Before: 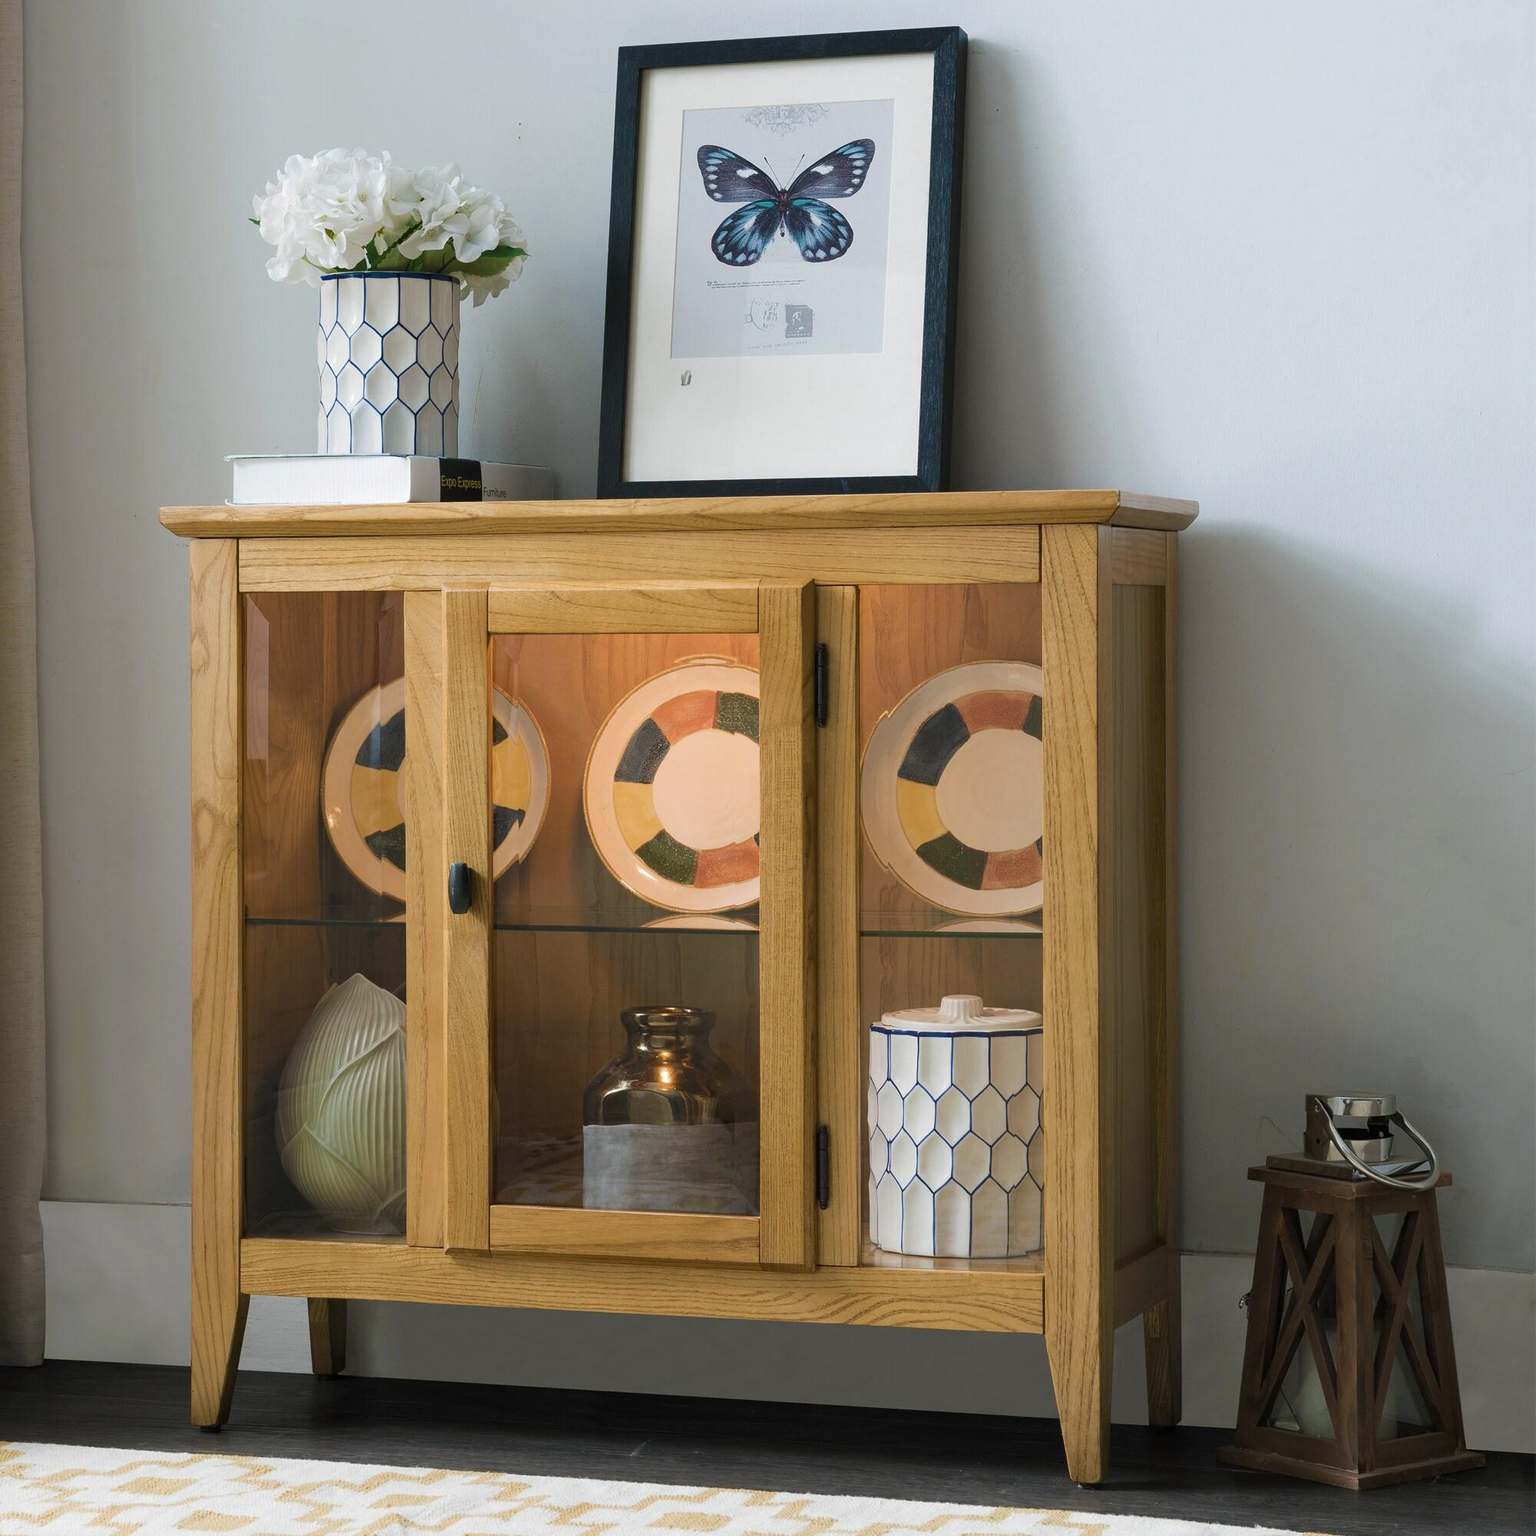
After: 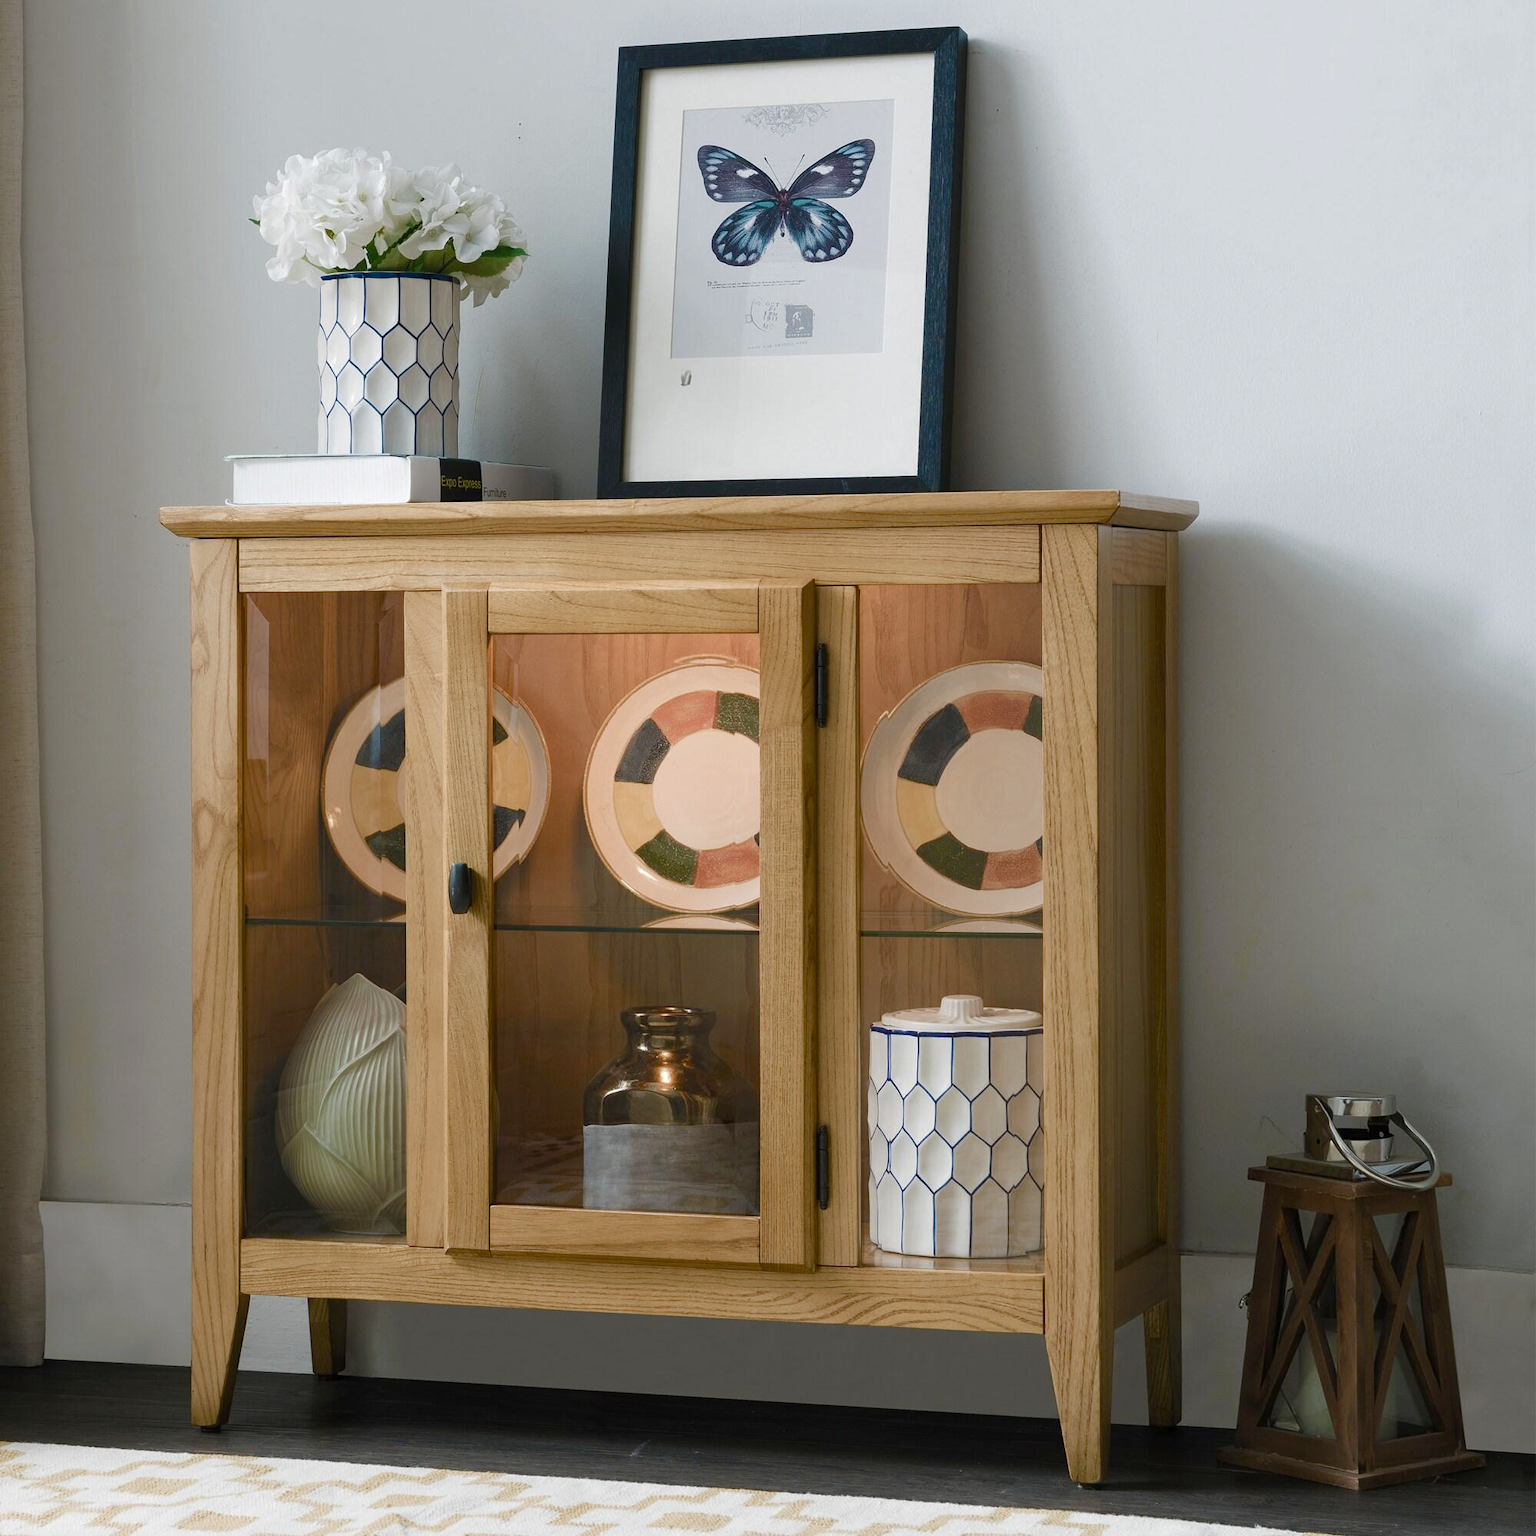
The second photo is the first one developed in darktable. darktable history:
color balance rgb: linear chroma grading › shadows -1.878%, linear chroma grading › highlights -14.405%, linear chroma grading › global chroma -9.821%, linear chroma grading › mid-tones -10.106%, perceptual saturation grading › global saturation 20%, perceptual saturation grading › highlights -49.168%, perceptual saturation grading › shadows 26.066%, global vibrance 20%
